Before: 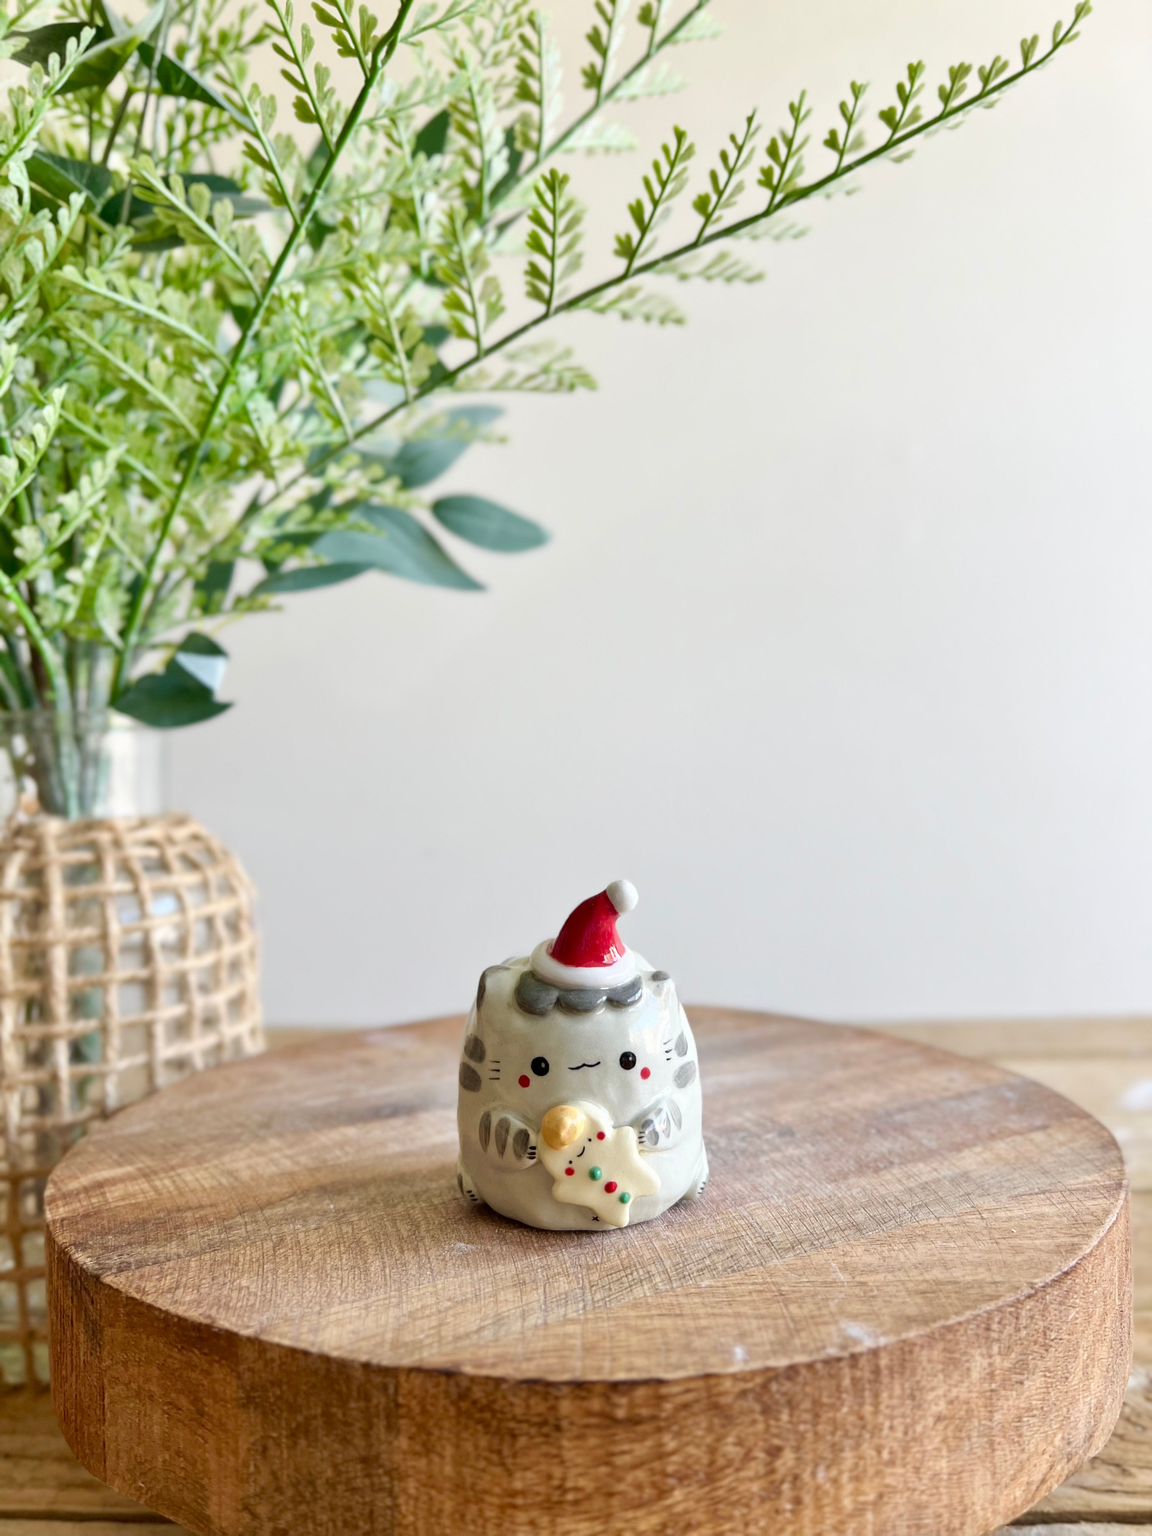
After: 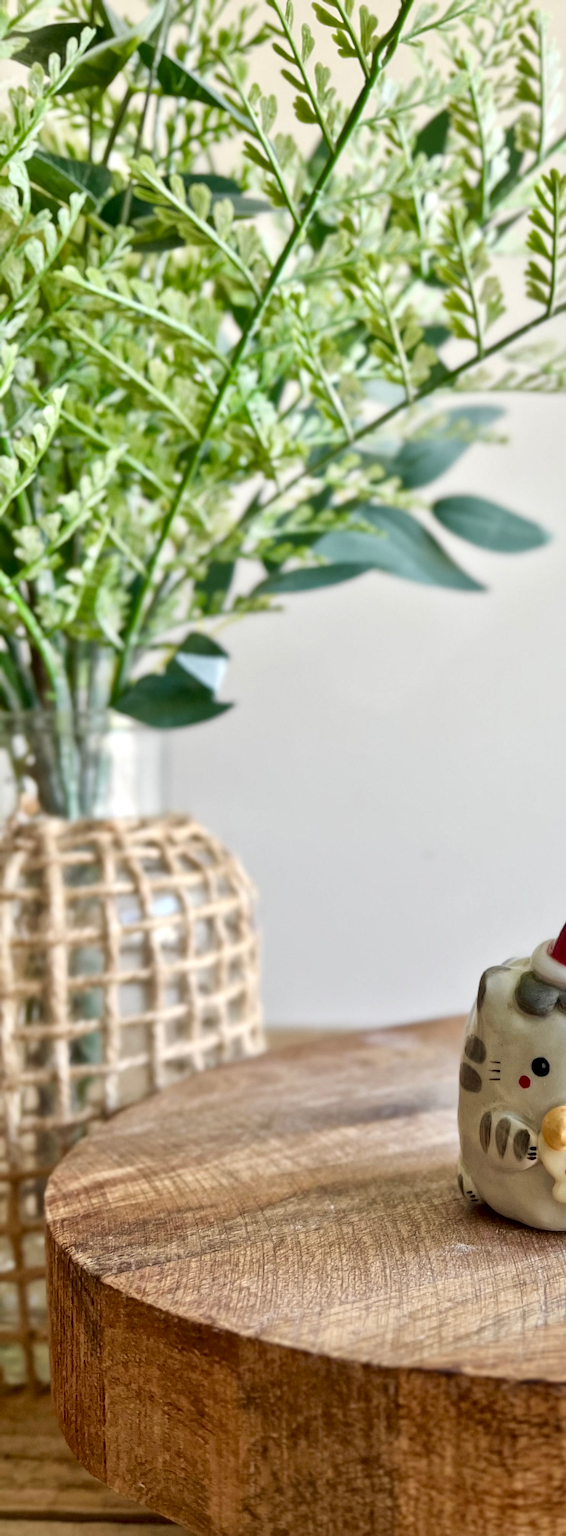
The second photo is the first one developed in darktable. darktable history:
crop and rotate: left 0%, top 0%, right 50.845%
local contrast: mode bilateral grid, contrast 20, coarseness 50, detail 148%, midtone range 0.2
